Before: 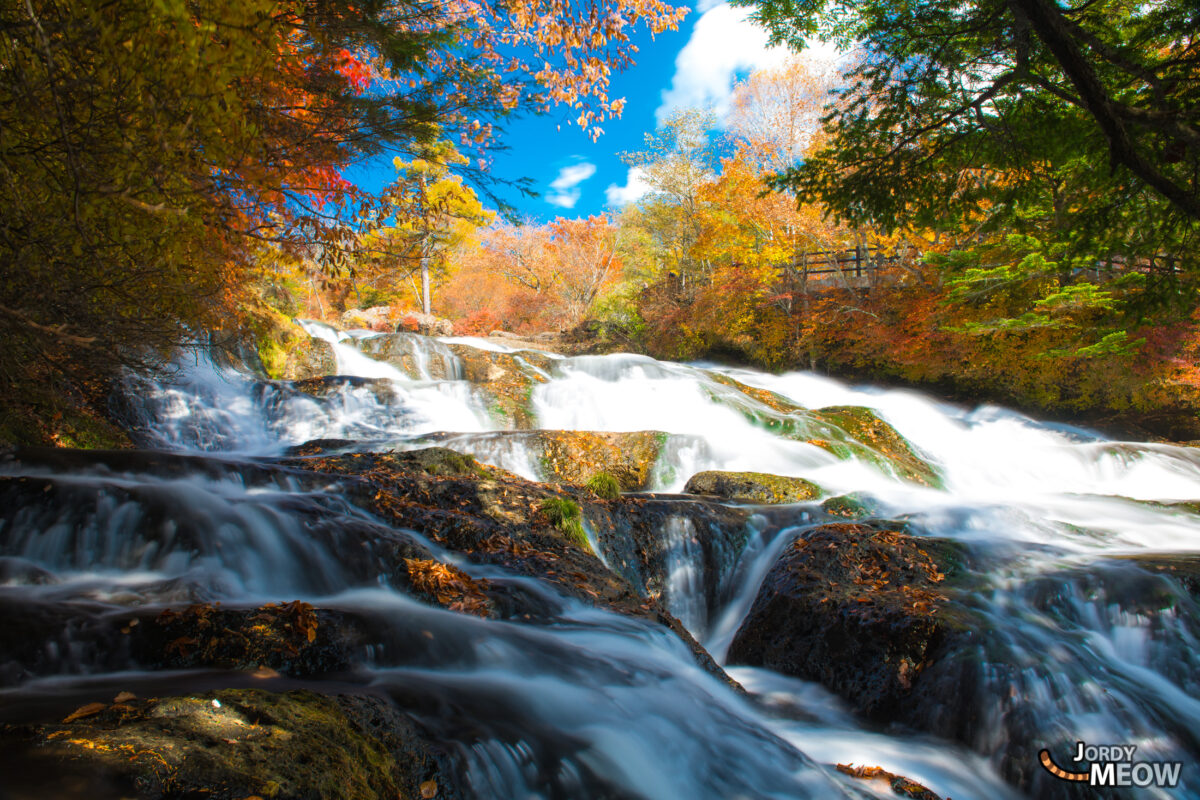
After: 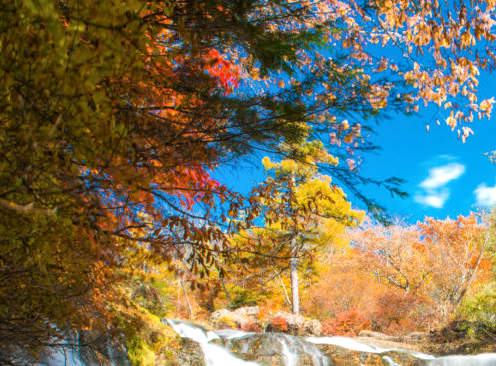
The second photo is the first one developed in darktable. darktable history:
local contrast: on, module defaults
crop and rotate: left 10.941%, top 0.06%, right 47.682%, bottom 54.139%
exposure: exposure 0.014 EV, compensate highlight preservation false
